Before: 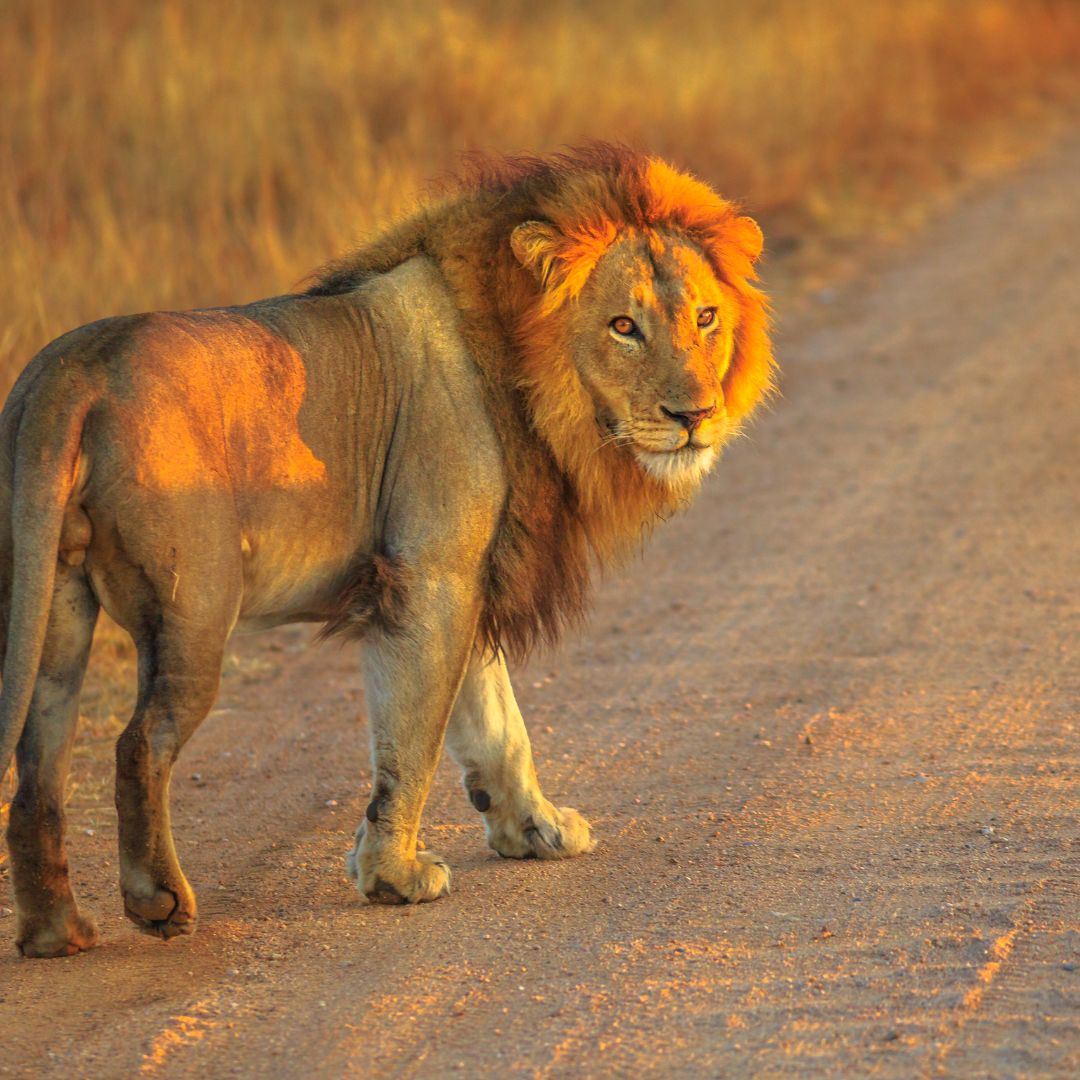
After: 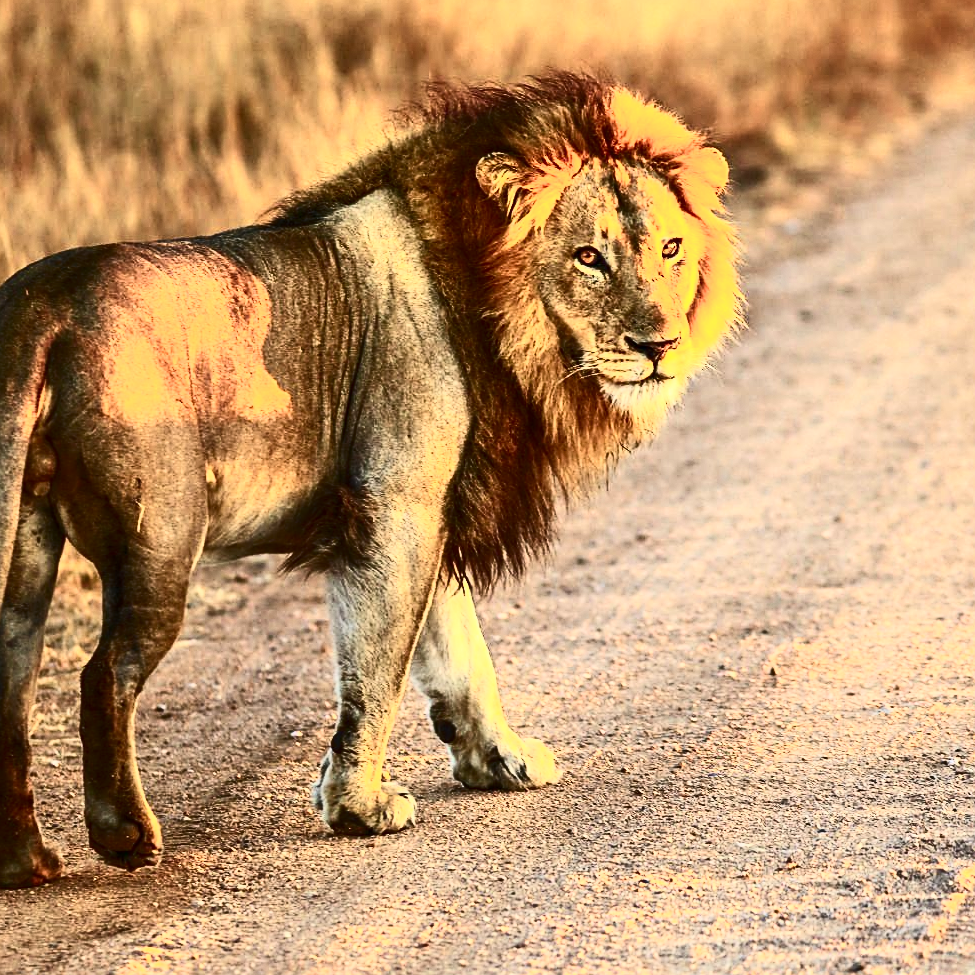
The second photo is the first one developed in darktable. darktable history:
contrast brightness saturation: contrast 0.93, brightness 0.2
crop: left 3.305%, top 6.436%, right 6.389%, bottom 3.258%
sharpen: on, module defaults
